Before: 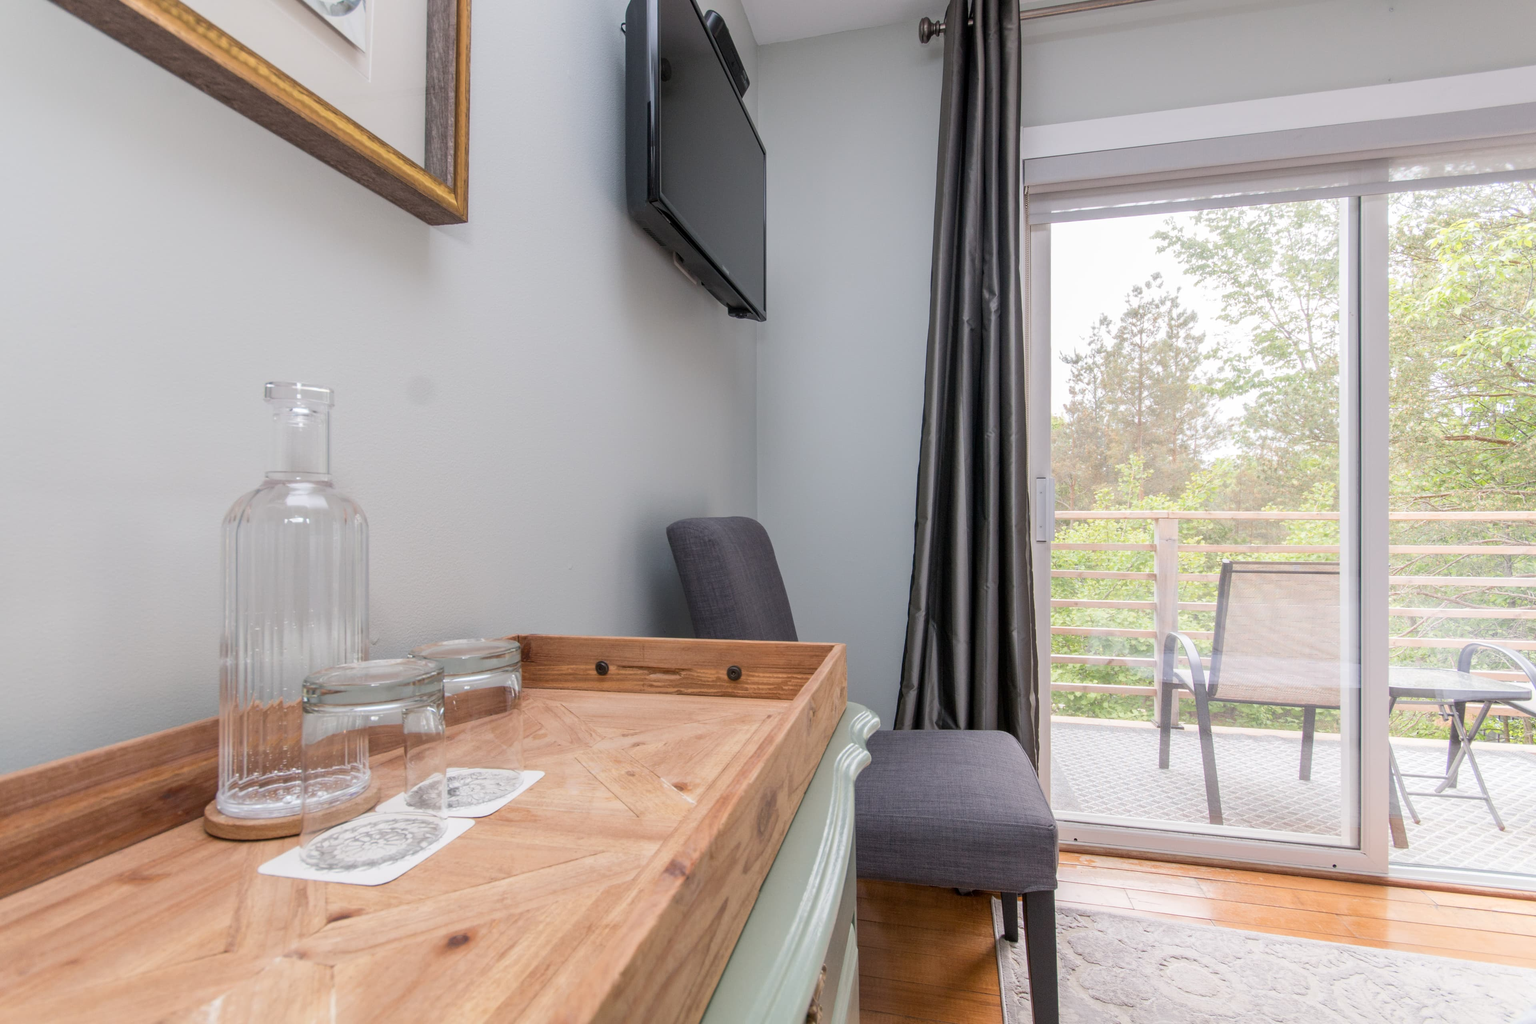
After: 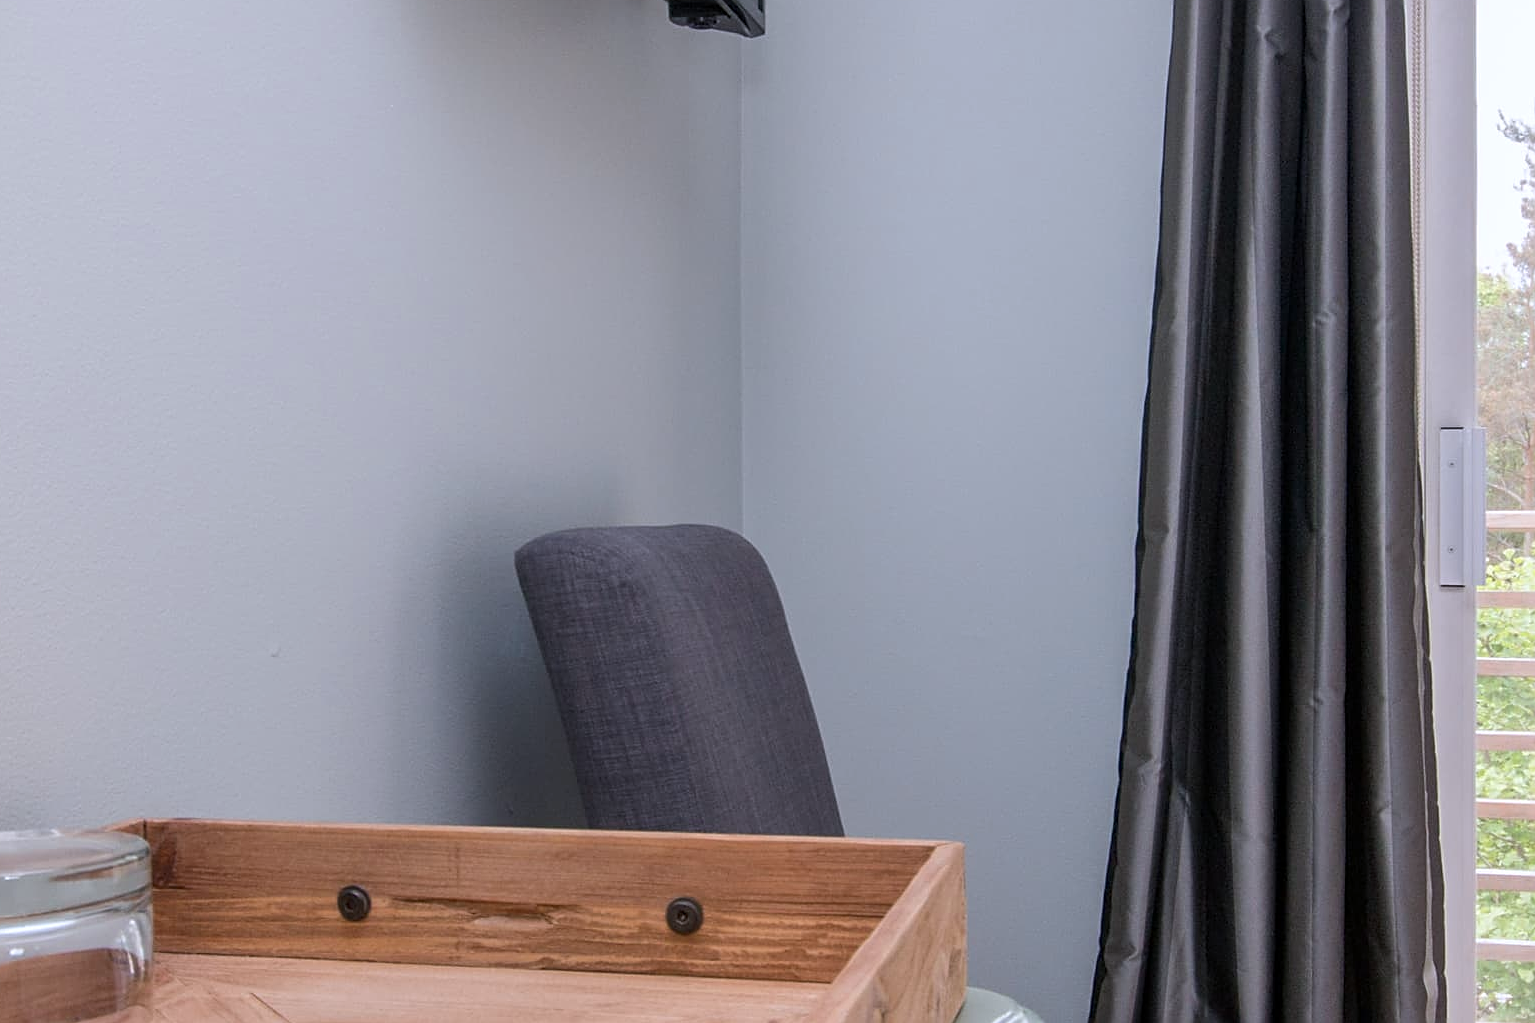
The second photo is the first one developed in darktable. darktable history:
crop: left 30%, top 30%, right 30%, bottom 30%
color calibration: illuminant as shot in camera, x 0.358, y 0.373, temperature 4628.91 K
sharpen: on, module defaults
color zones: curves: ch0 [(0.25, 0.5) (0.463, 0.627) (0.484, 0.637) (0.75, 0.5)]
